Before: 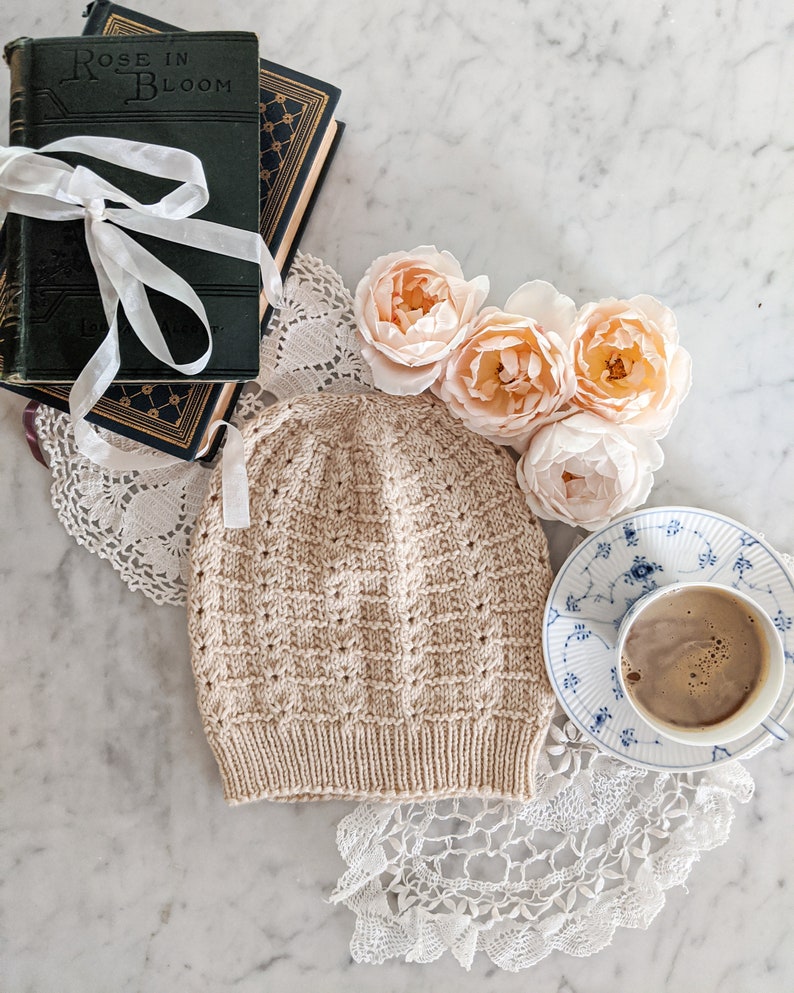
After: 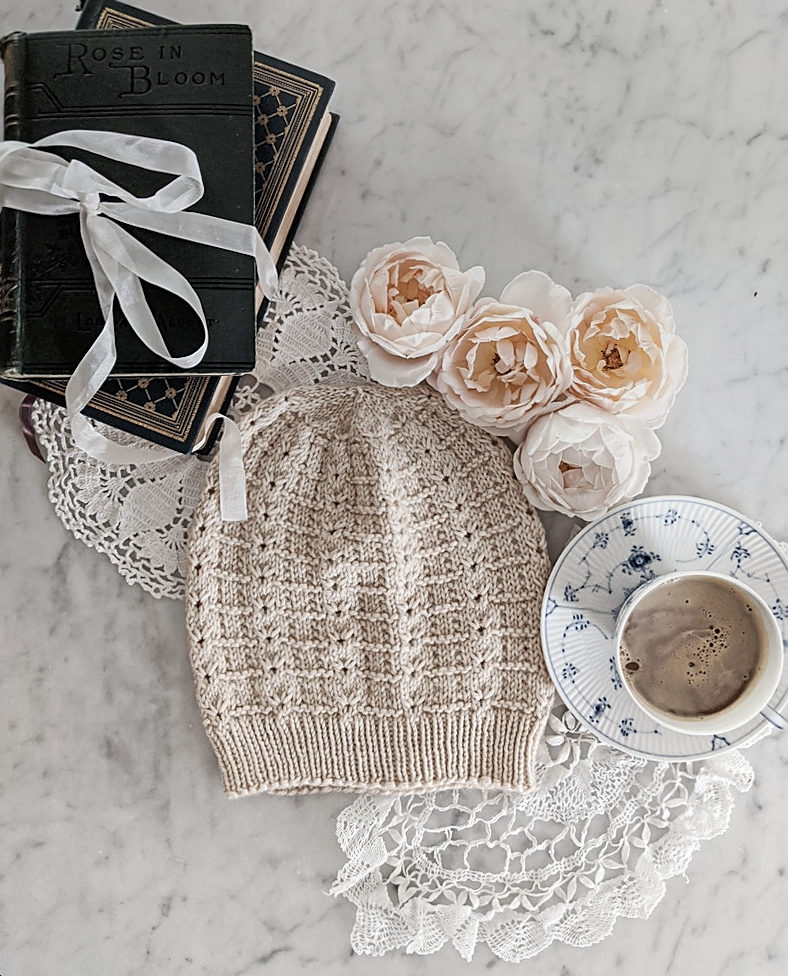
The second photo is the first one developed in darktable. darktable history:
graduated density: on, module defaults
rotate and perspective: rotation -0.45°, automatic cropping original format, crop left 0.008, crop right 0.992, crop top 0.012, crop bottom 0.988
contrast brightness saturation: contrast 0.1, saturation -0.36
sharpen: on, module defaults
